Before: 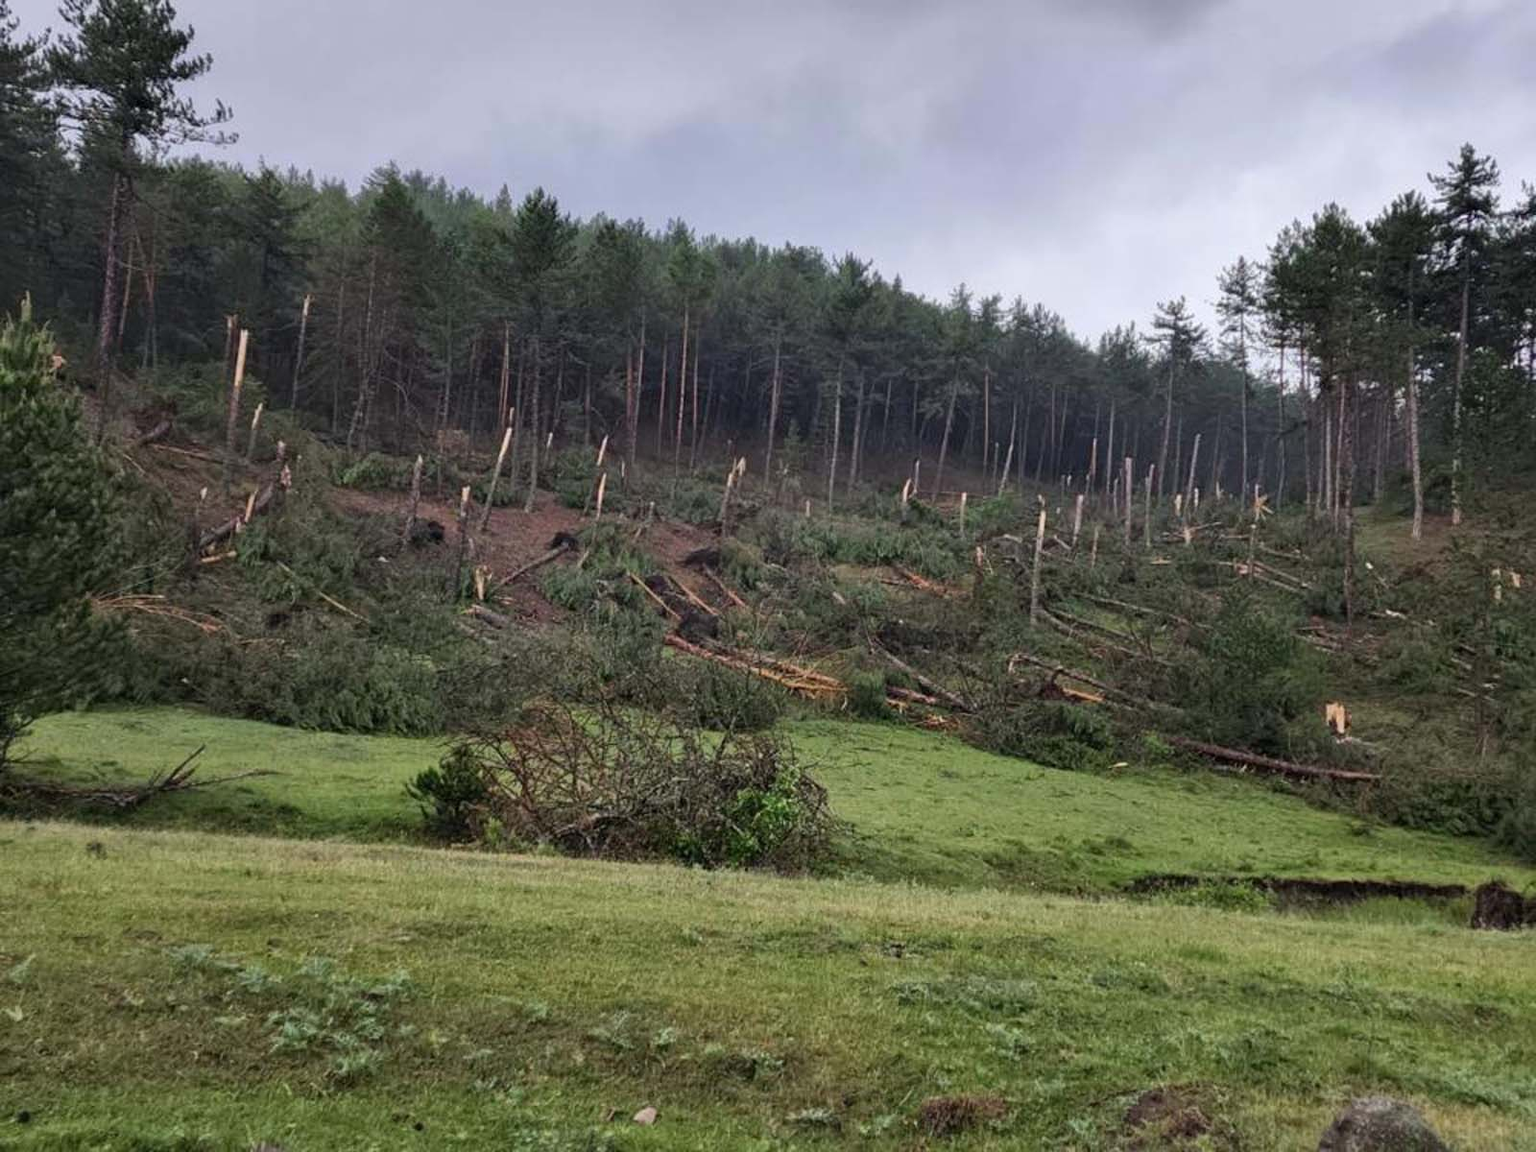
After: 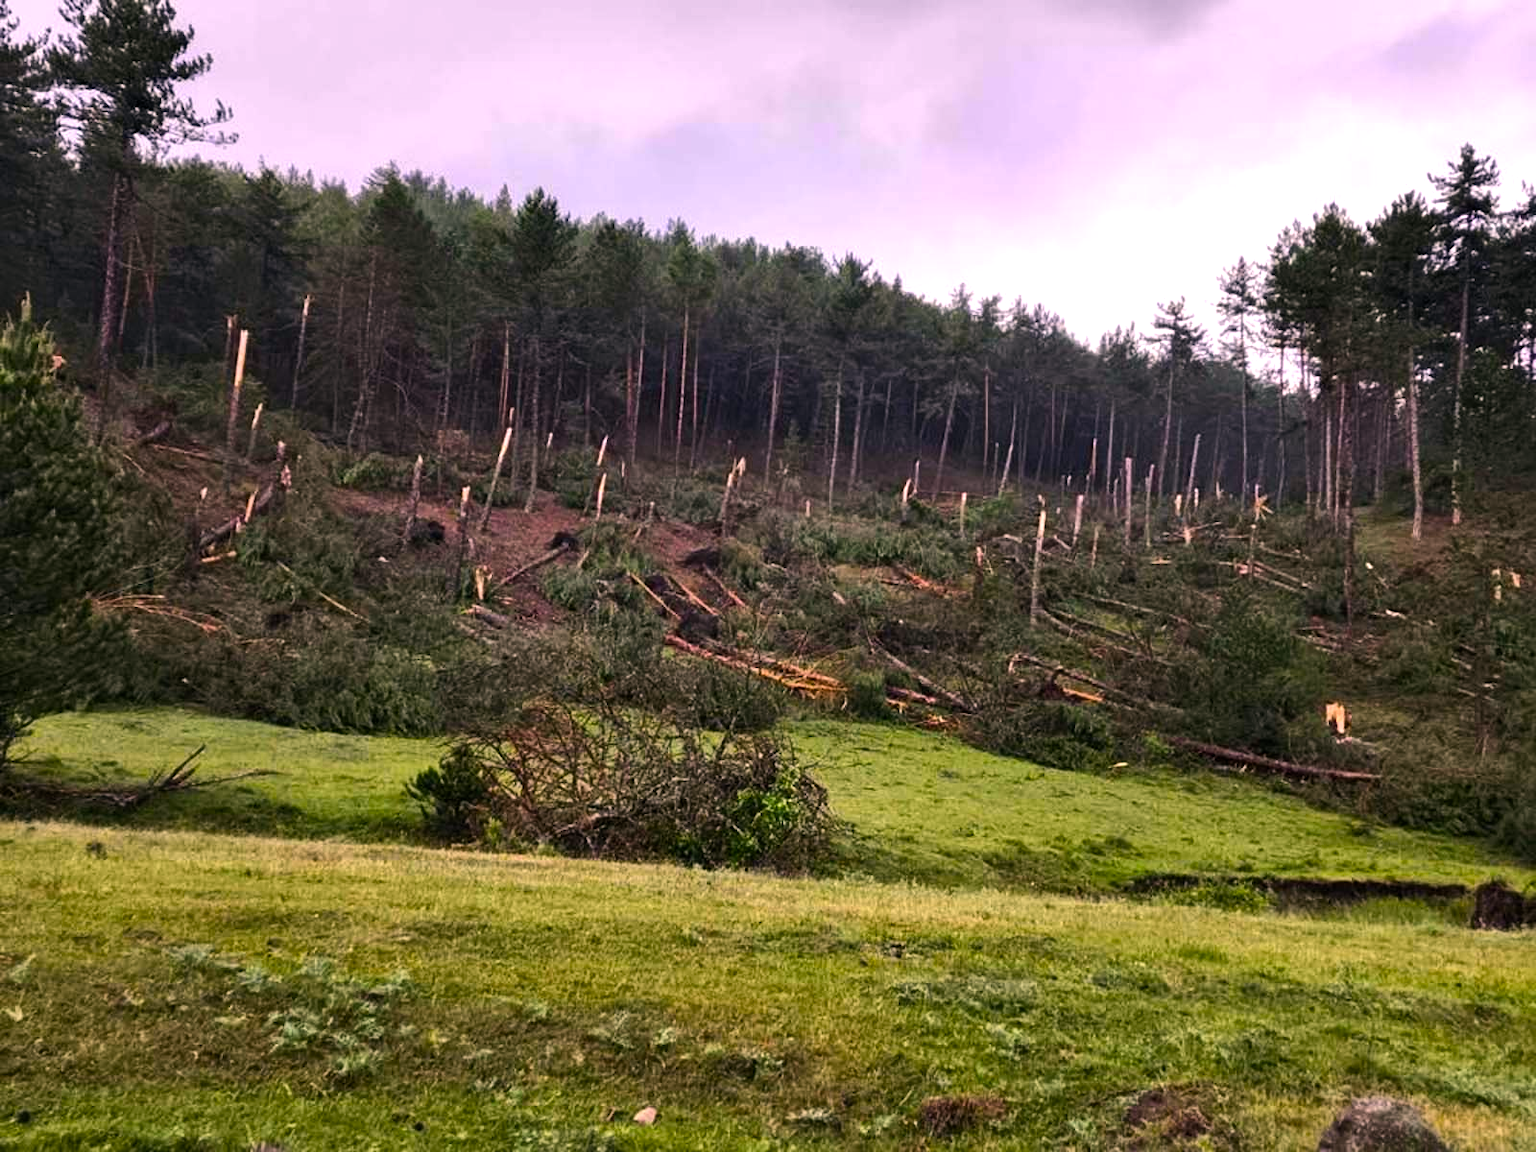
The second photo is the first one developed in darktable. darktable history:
tone equalizer: -8 EV -0.75 EV, -7 EV -0.7 EV, -6 EV -0.6 EV, -5 EV -0.4 EV, -3 EV 0.4 EV, -2 EV 0.6 EV, -1 EV 0.7 EV, +0 EV 0.75 EV, edges refinement/feathering 500, mask exposure compensation -1.57 EV, preserve details no
color correction: highlights a* 14.52, highlights b* 4.84
color balance rgb: perceptual saturation grading › global saturation 30%, global vibrance 20%
